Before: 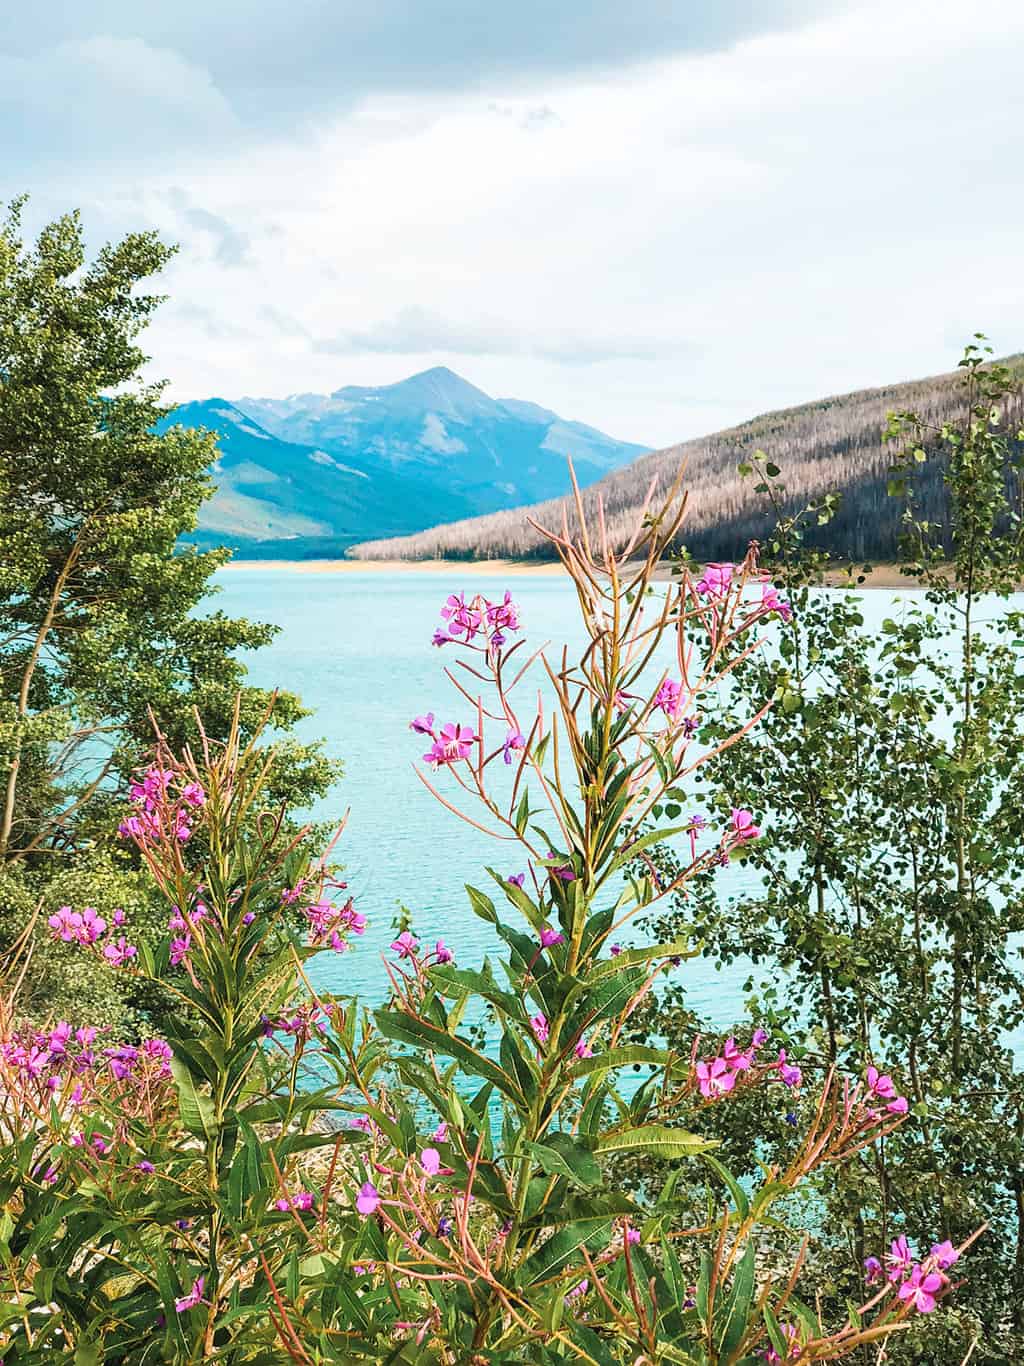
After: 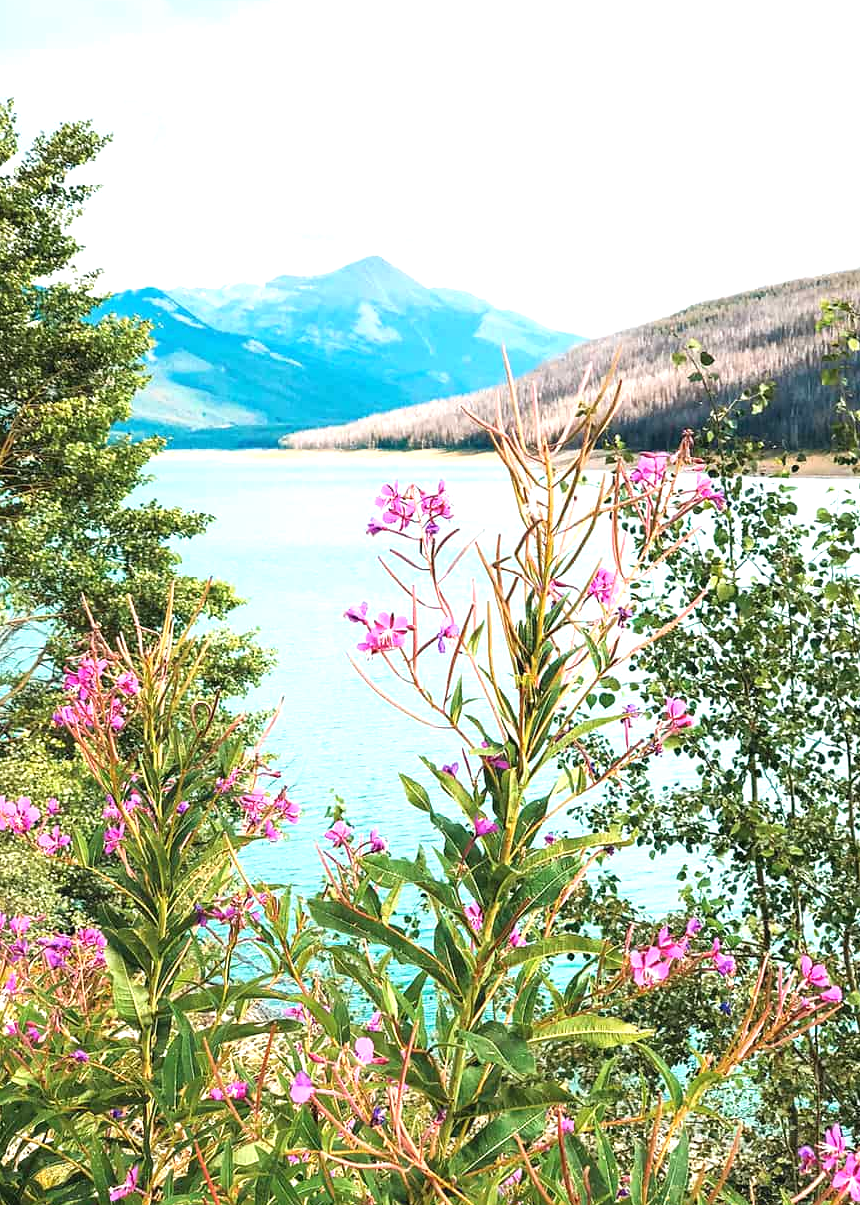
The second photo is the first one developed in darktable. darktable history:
exposure: exposure 0.6 EV, compensate highlight preservation false
crop: left 6.446%, top 8.188%, right 9.538%, bottom 3.548%
